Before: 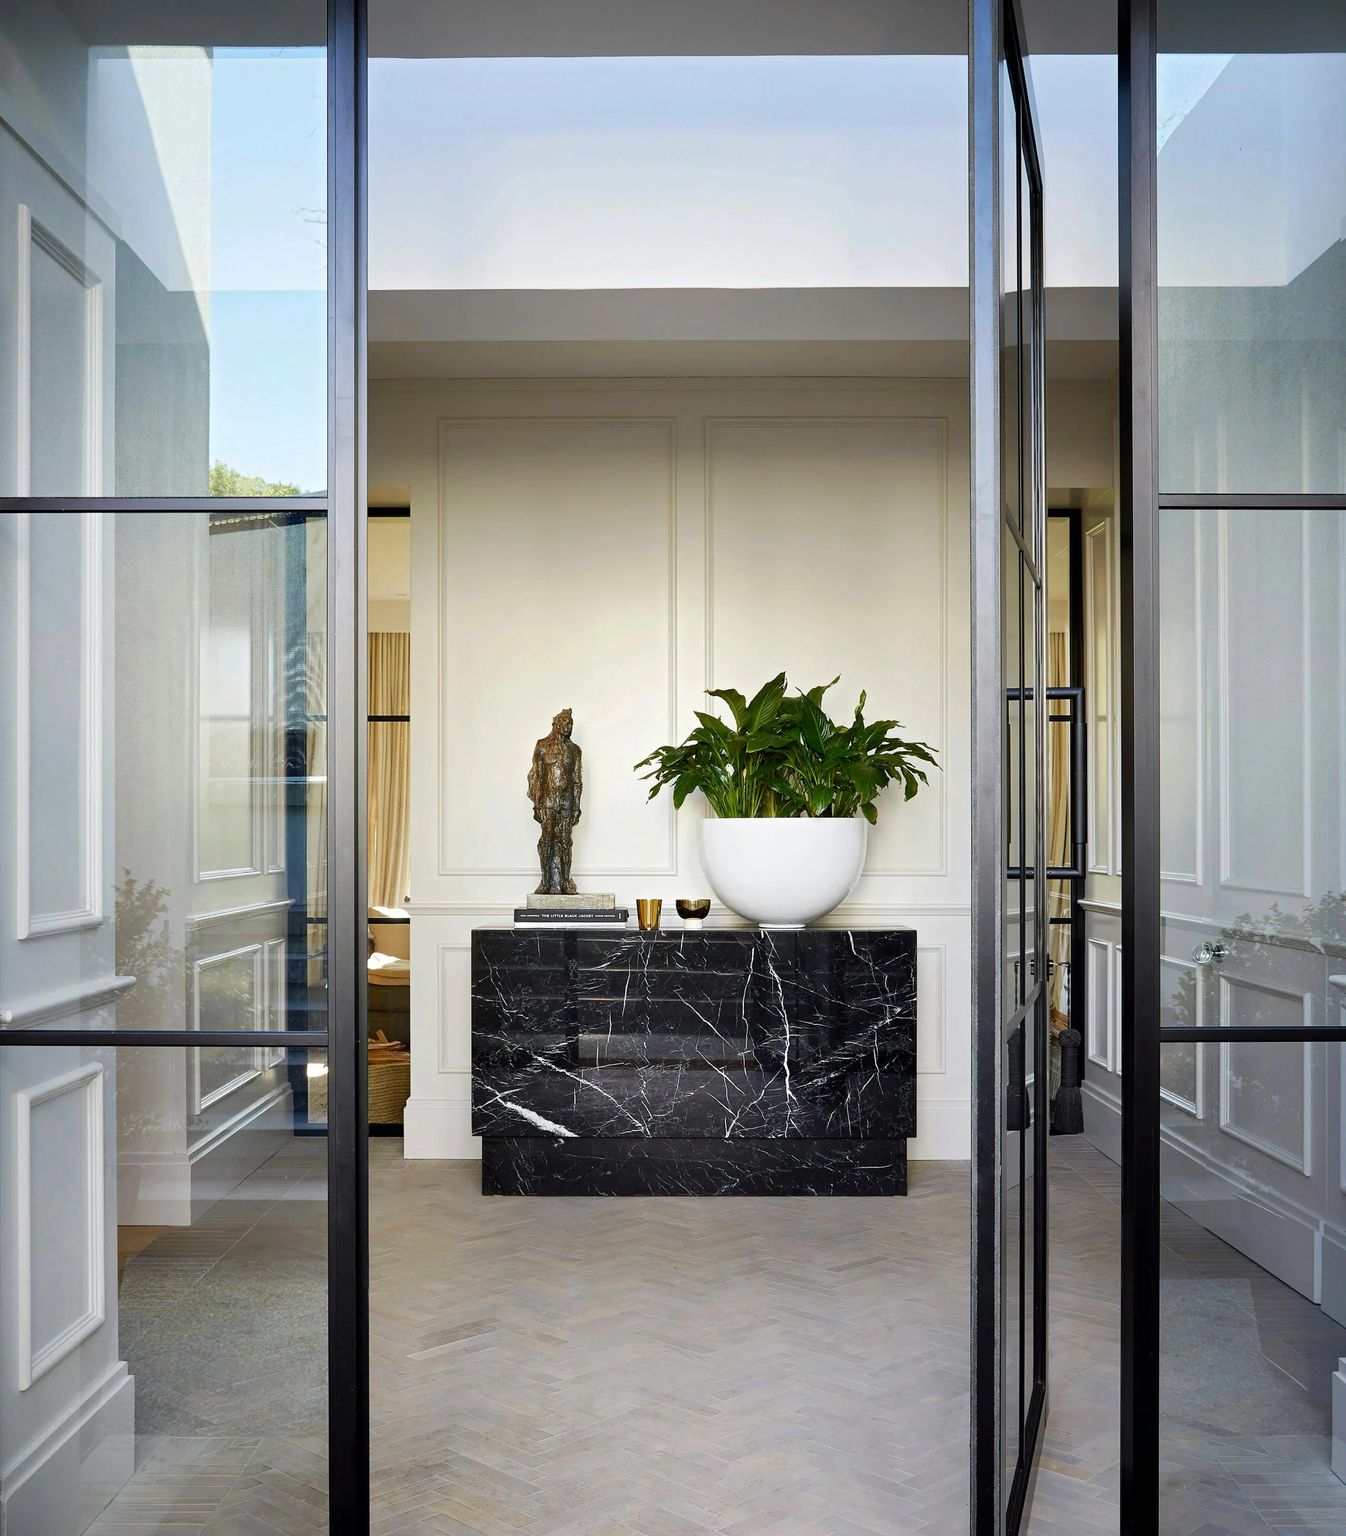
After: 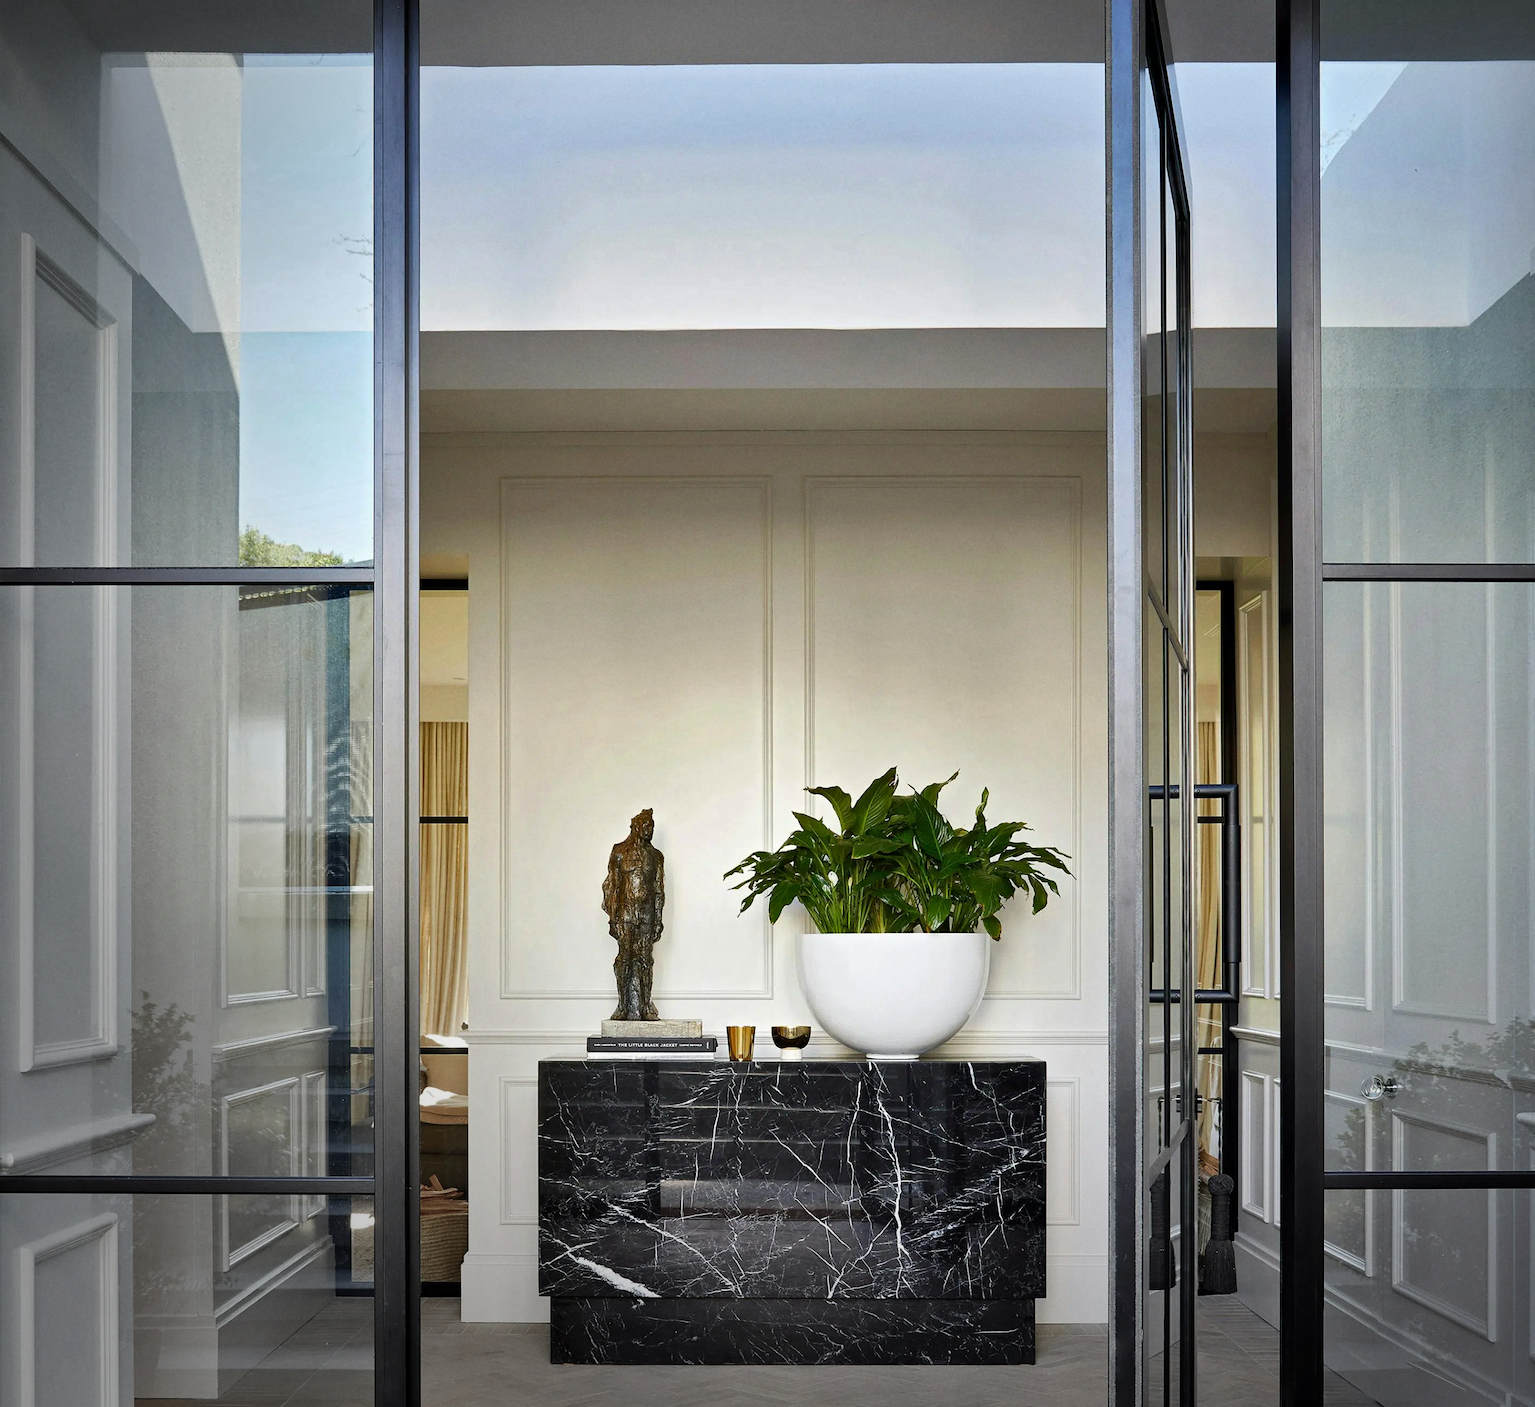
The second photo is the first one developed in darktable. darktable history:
vignetting: fall-off start 73.57%, center (0.22, -0.235)
crop: bottom 19.644%
shadows and highlights: shadows 52.42, soften with gaussian
grain: coarseness 14.57 ISO, strength 8.8%
